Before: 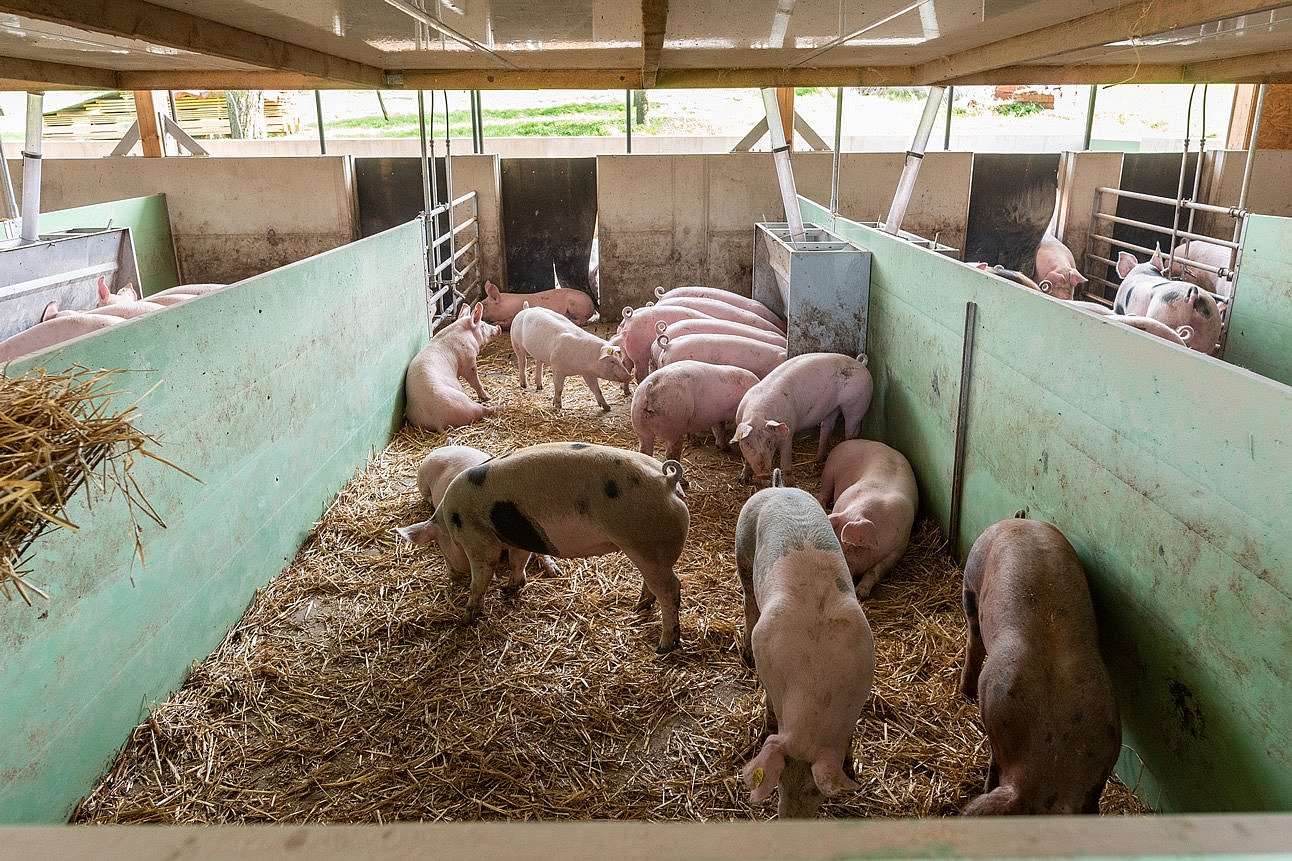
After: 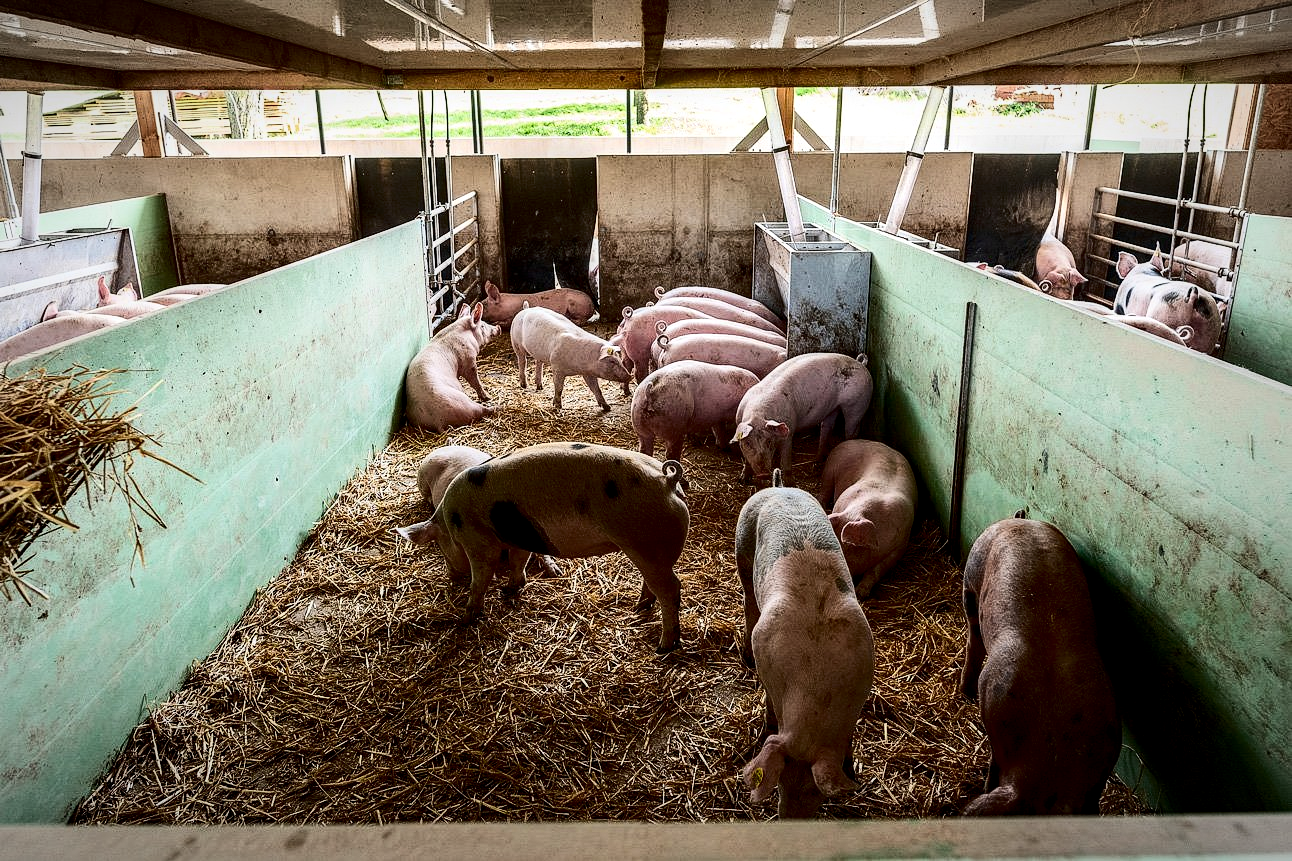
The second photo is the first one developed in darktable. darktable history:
color zones: curves: ch0 [(0.068, 0.464) (0.25, 0.5) (0.48, 0.508) (0.75, 0.536) (0.886, 0.476) (0.967, 0.456)]; ch1 [(0.066, 0.456) (0.25, 0.5) (0.616, 0.508) (0.746, 0.56) (0.934, 0.444)]
vignetting: fall-off radius 70.28%, automatic ratio true
local contrast: shadows 97%, midtone range 0.498
contrast brightness saturation: contrast 0.331, brightness -0.068, saturation 0.173
